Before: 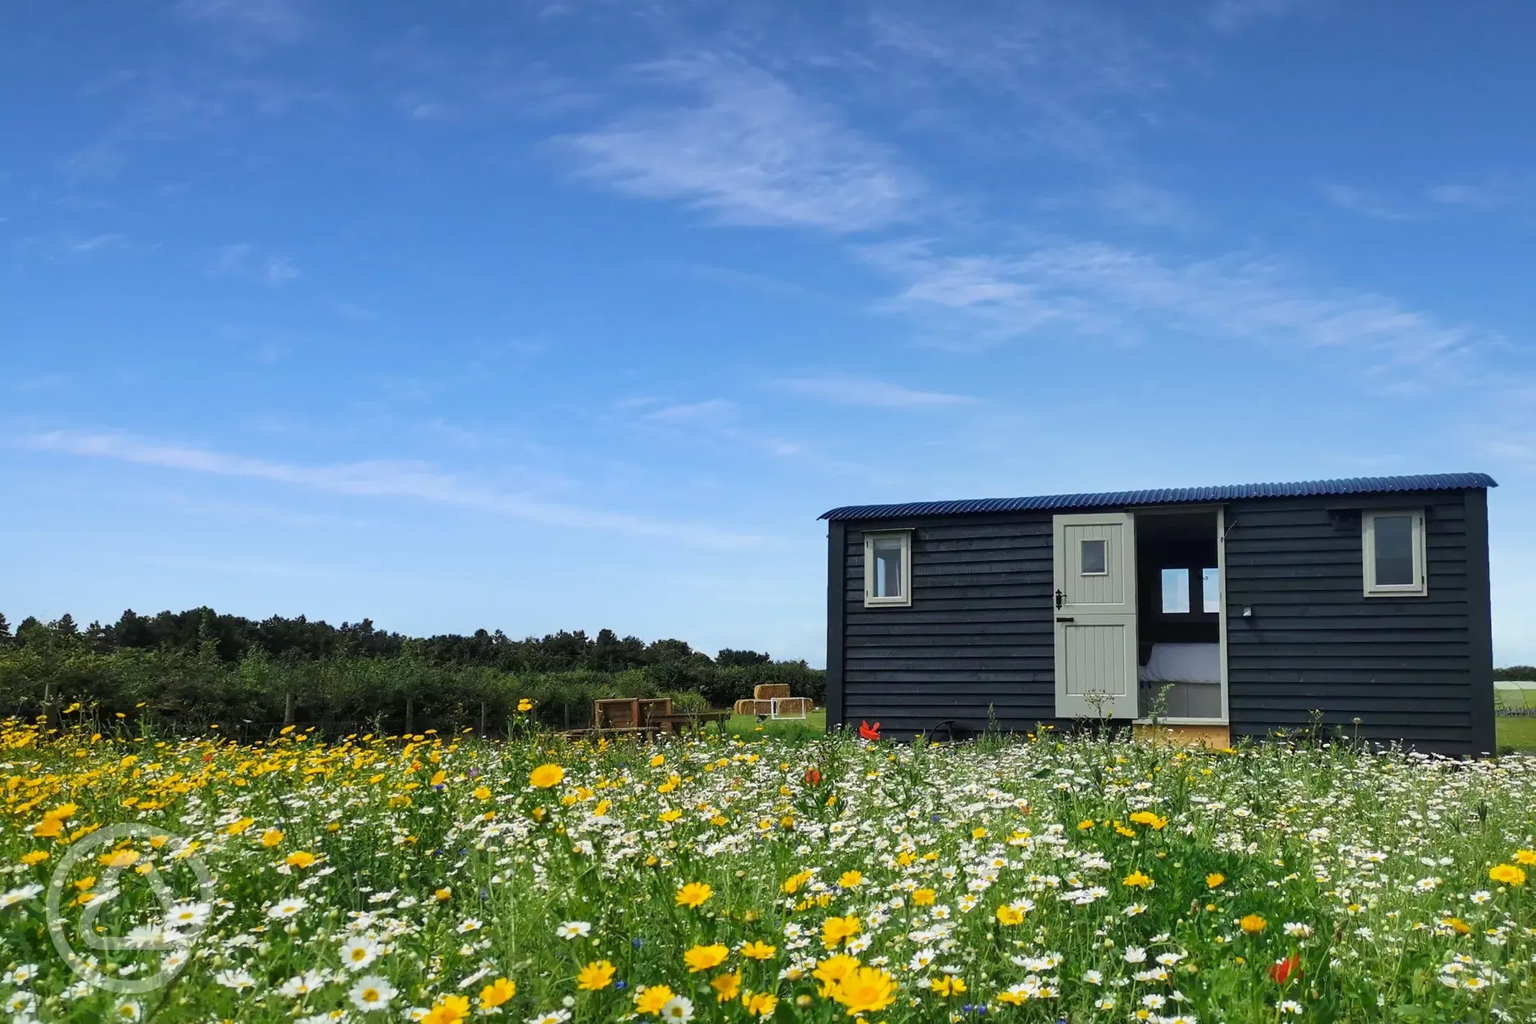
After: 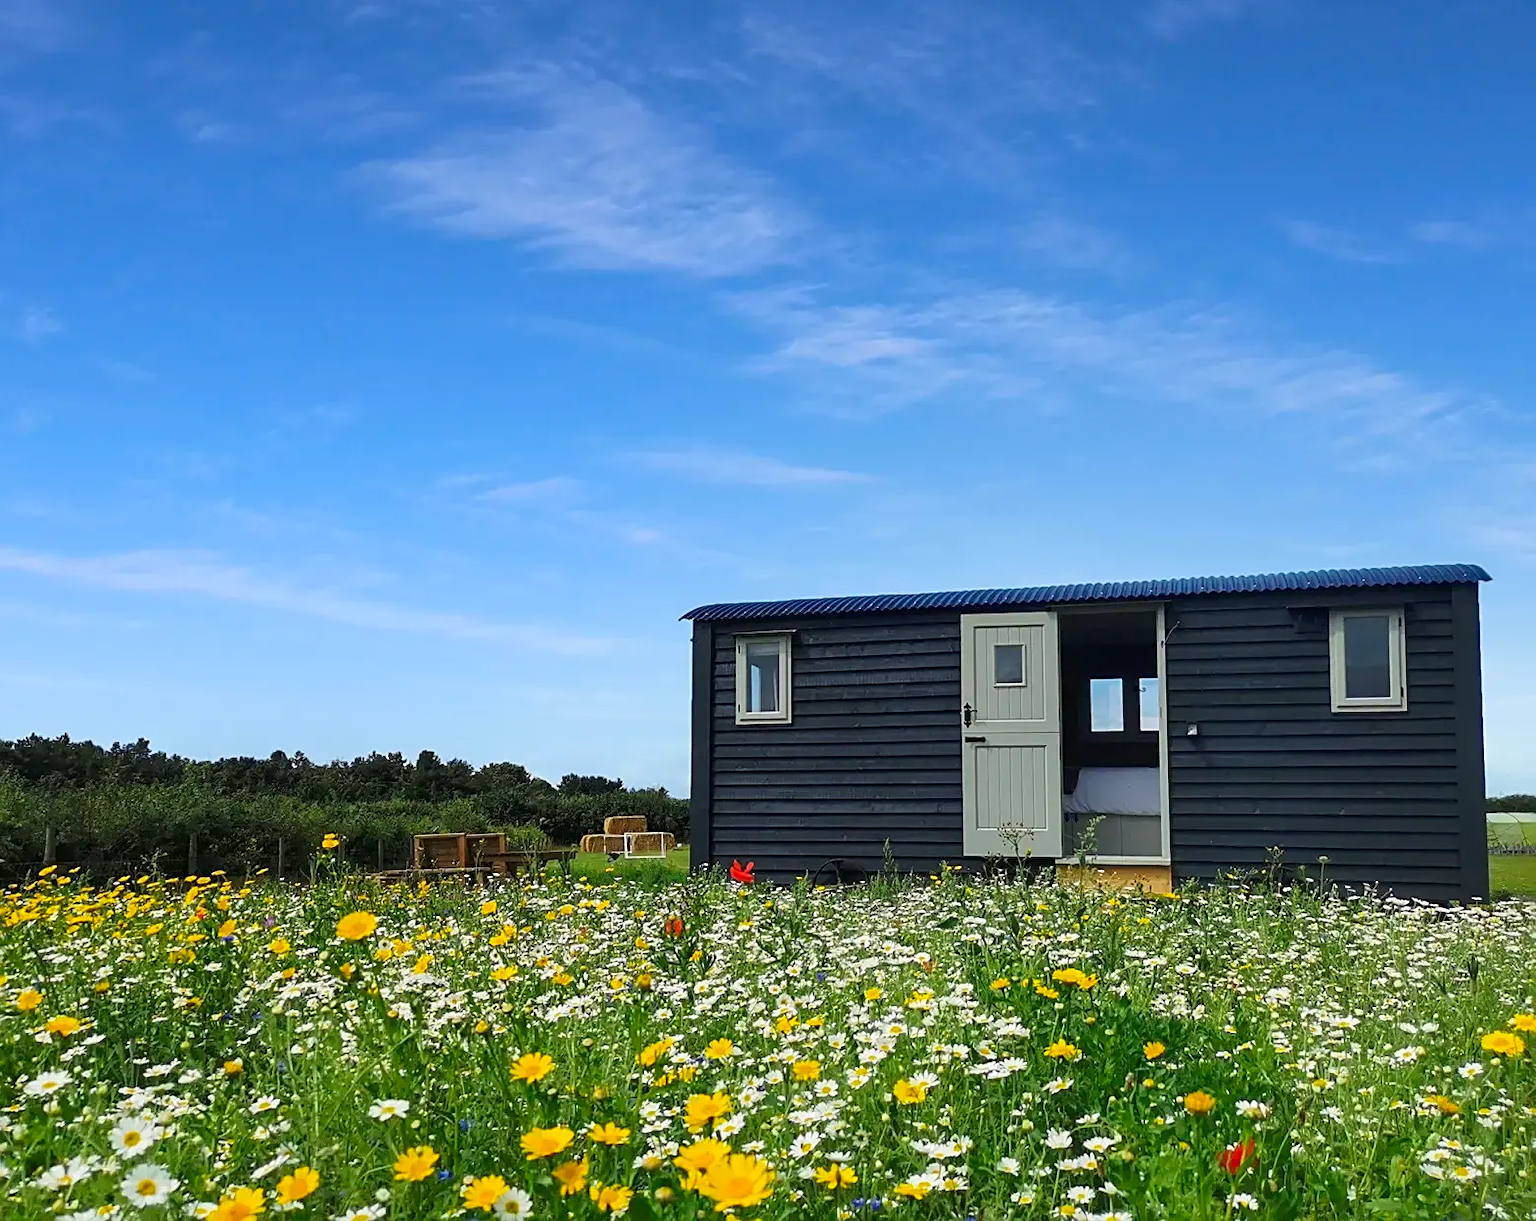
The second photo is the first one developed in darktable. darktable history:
crop: left 16.145%
contrast brightness saturation: saturation 0.18
sharpen: on, module defaults
